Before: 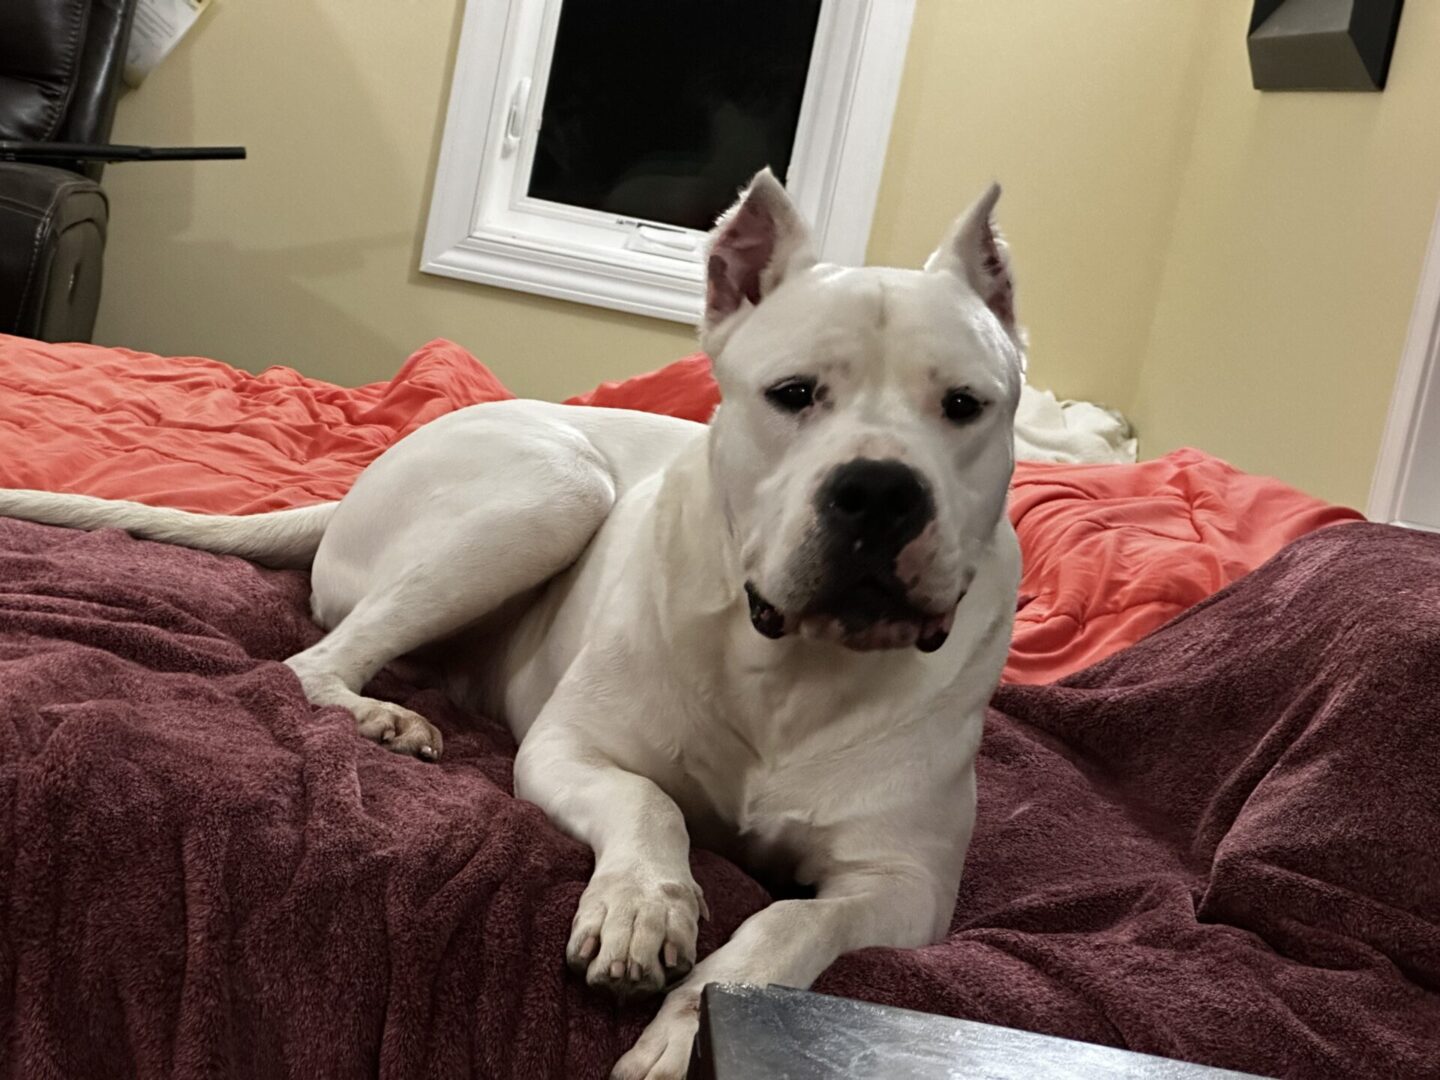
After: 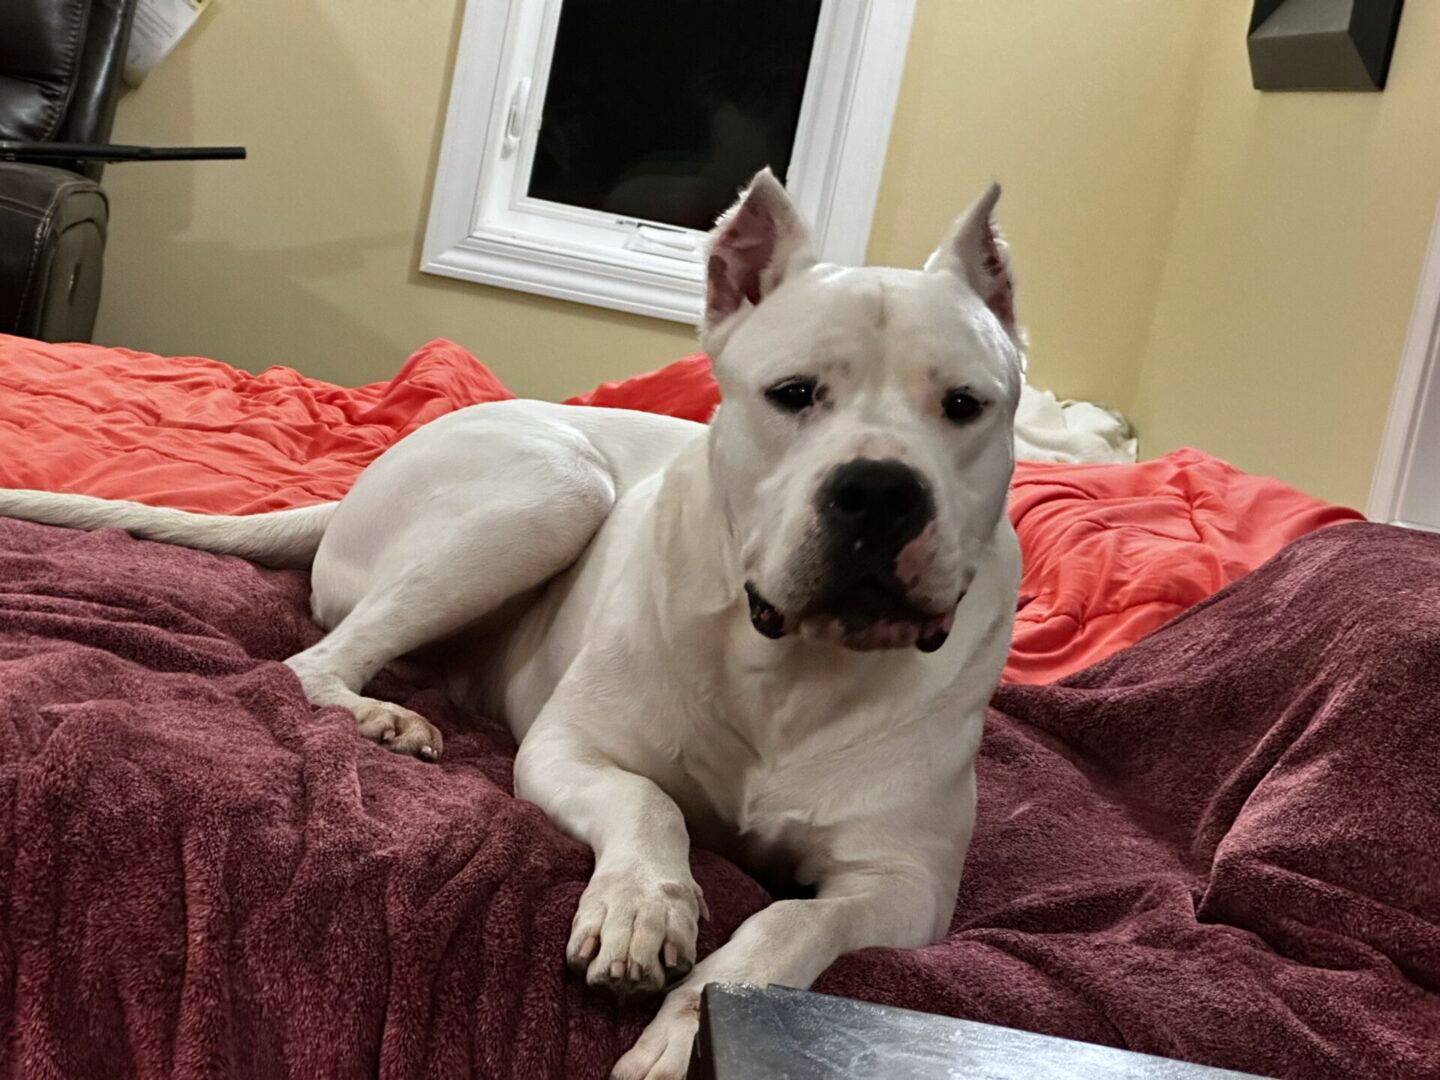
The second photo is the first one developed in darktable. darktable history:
shadows and highlights: shadows 49, highlights -41, soften with gaussian
white balance: red 0.988, blue 1.017
